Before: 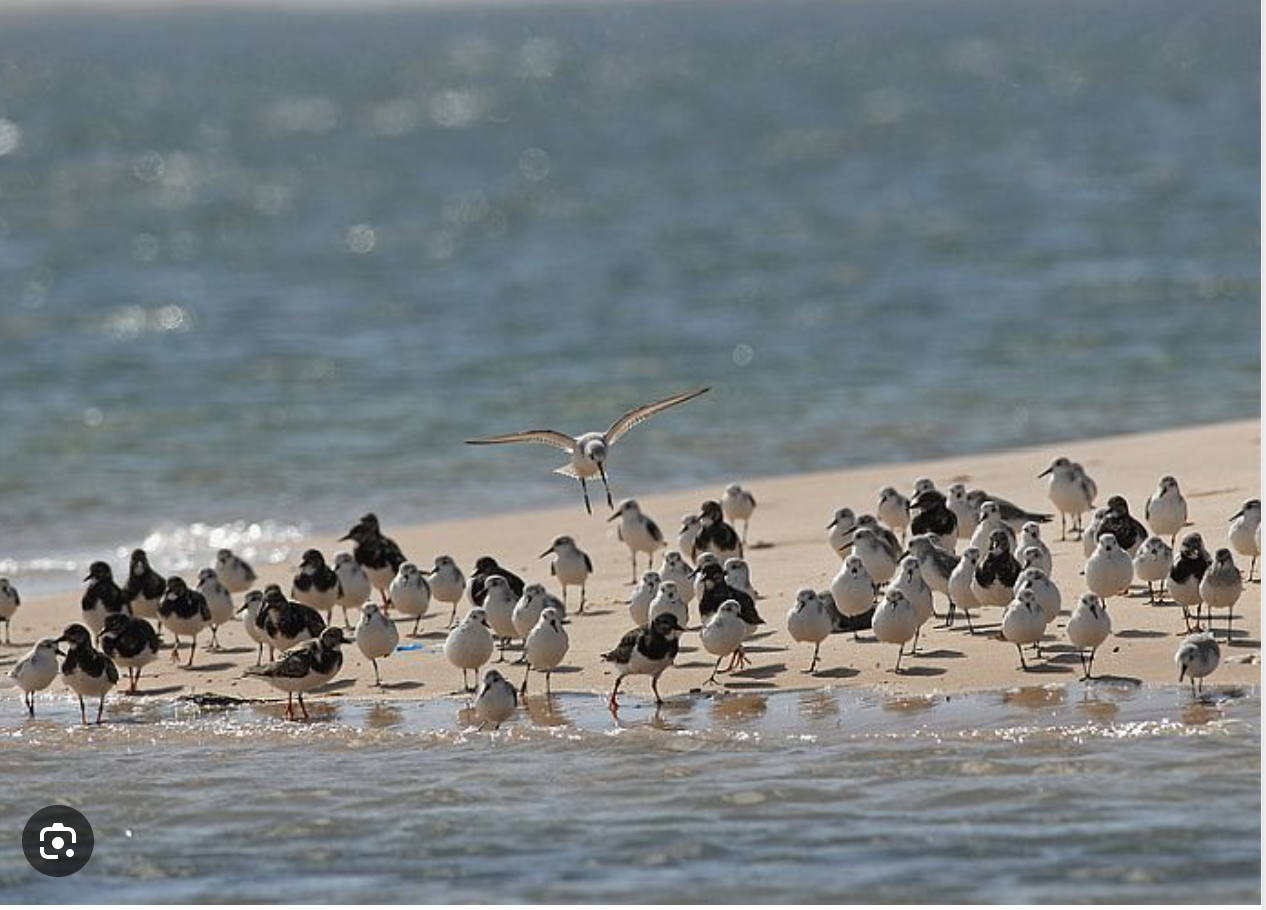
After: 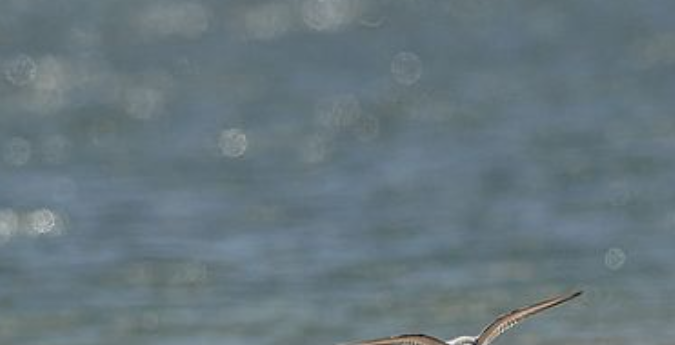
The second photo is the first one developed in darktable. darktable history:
crop: left 10.112%, top 10.655%, right 36.528%, bottom 51.331%
